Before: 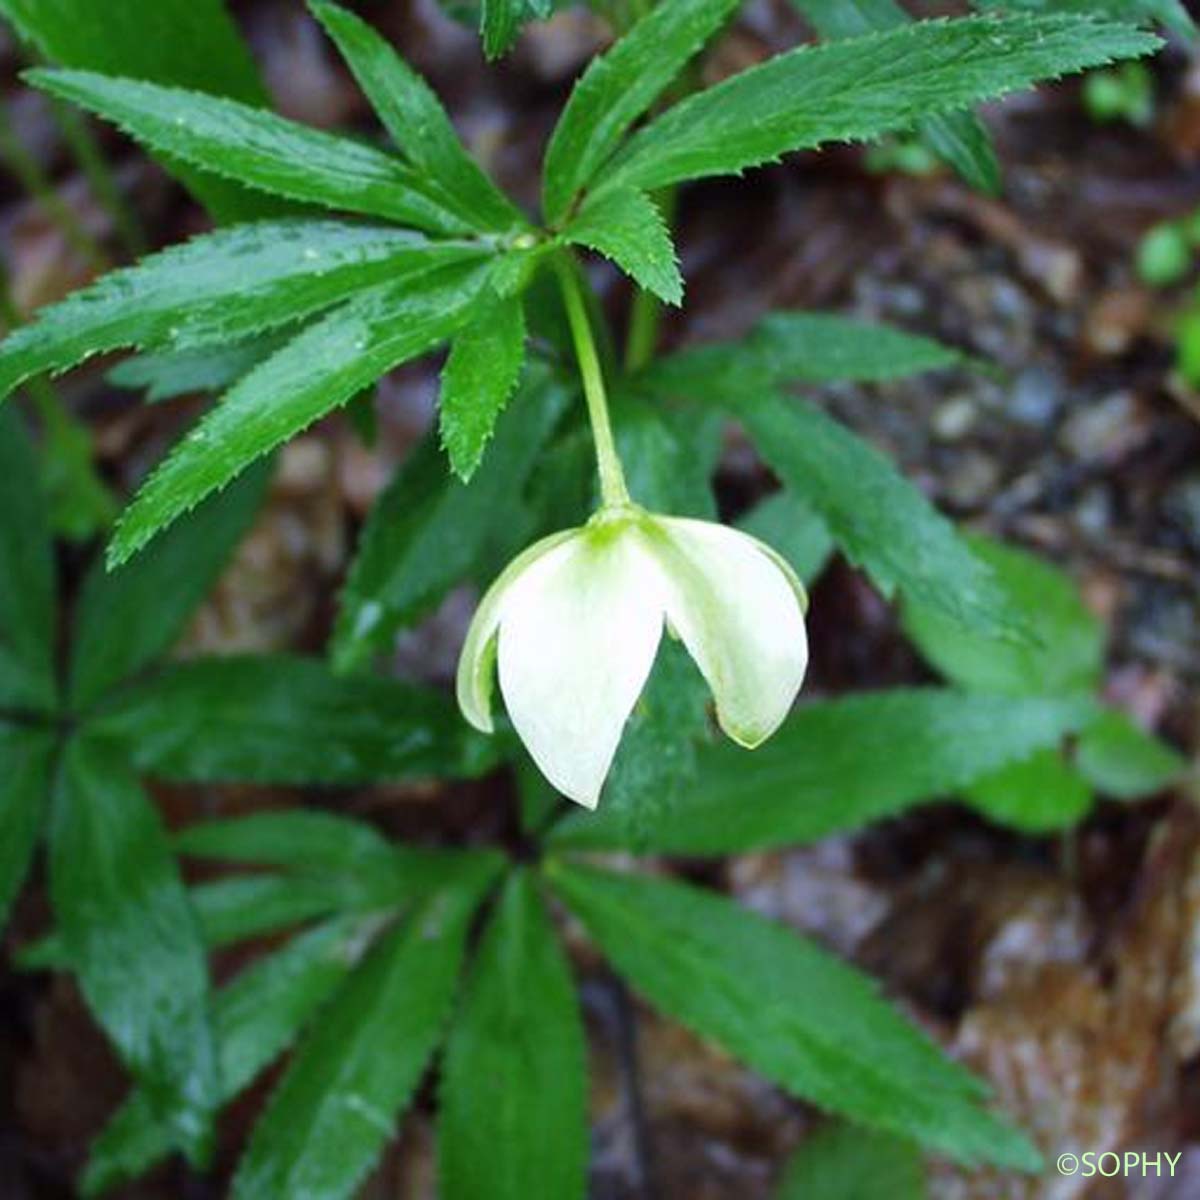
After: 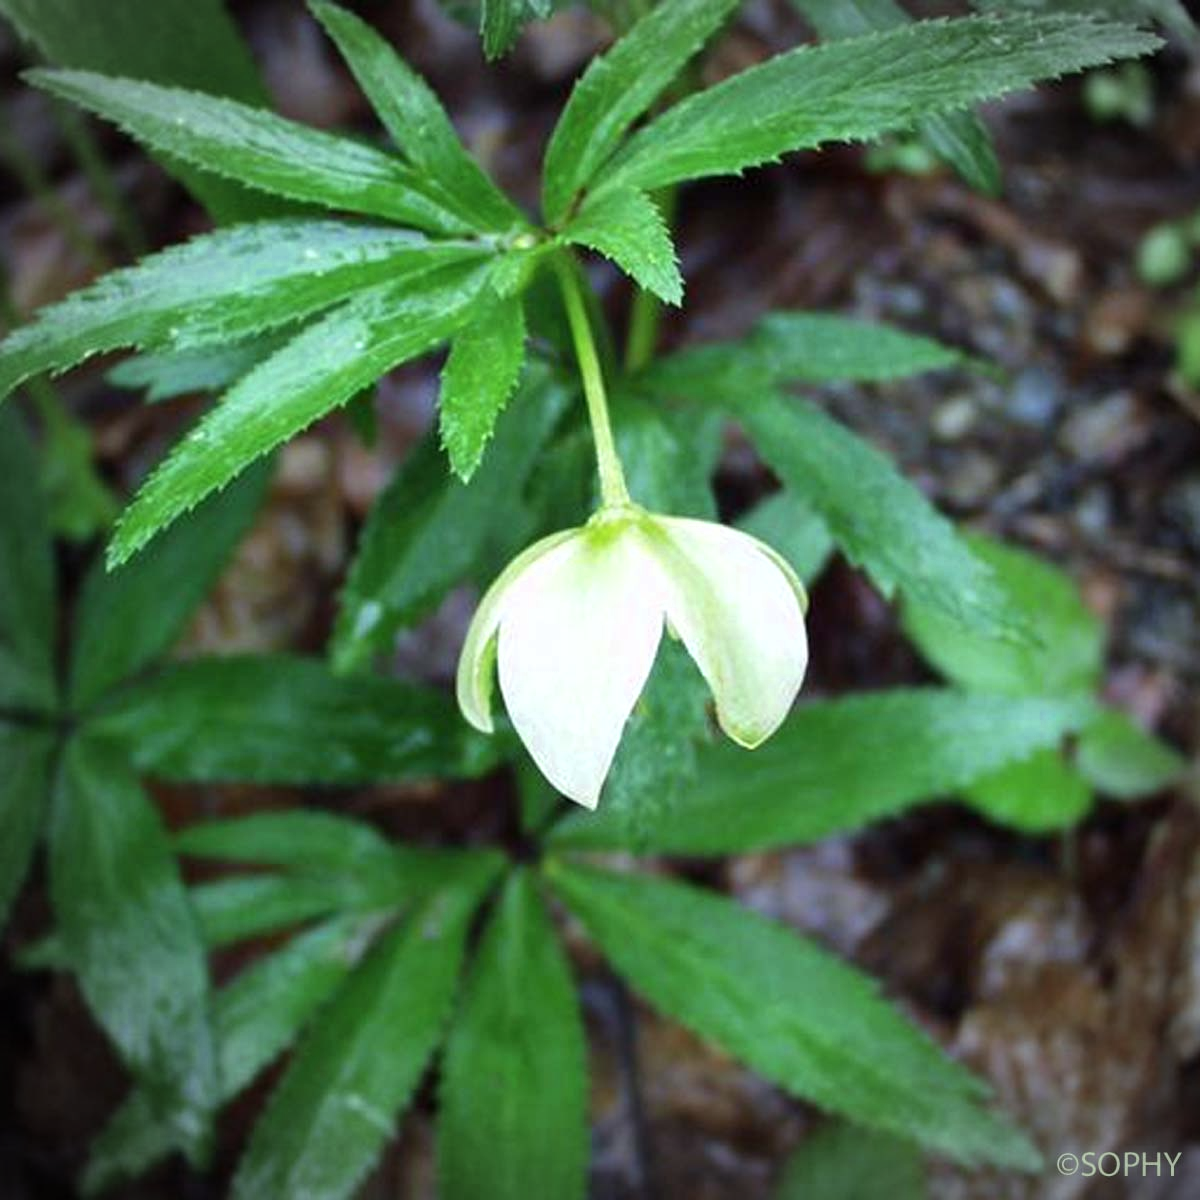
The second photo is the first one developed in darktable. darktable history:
color zones: curves: ch0 [(0.25, 0.5) (0.463, 0.627) (0.484, 0.637) (0.75, 0.5)]
vignetting: automatic ratio true
